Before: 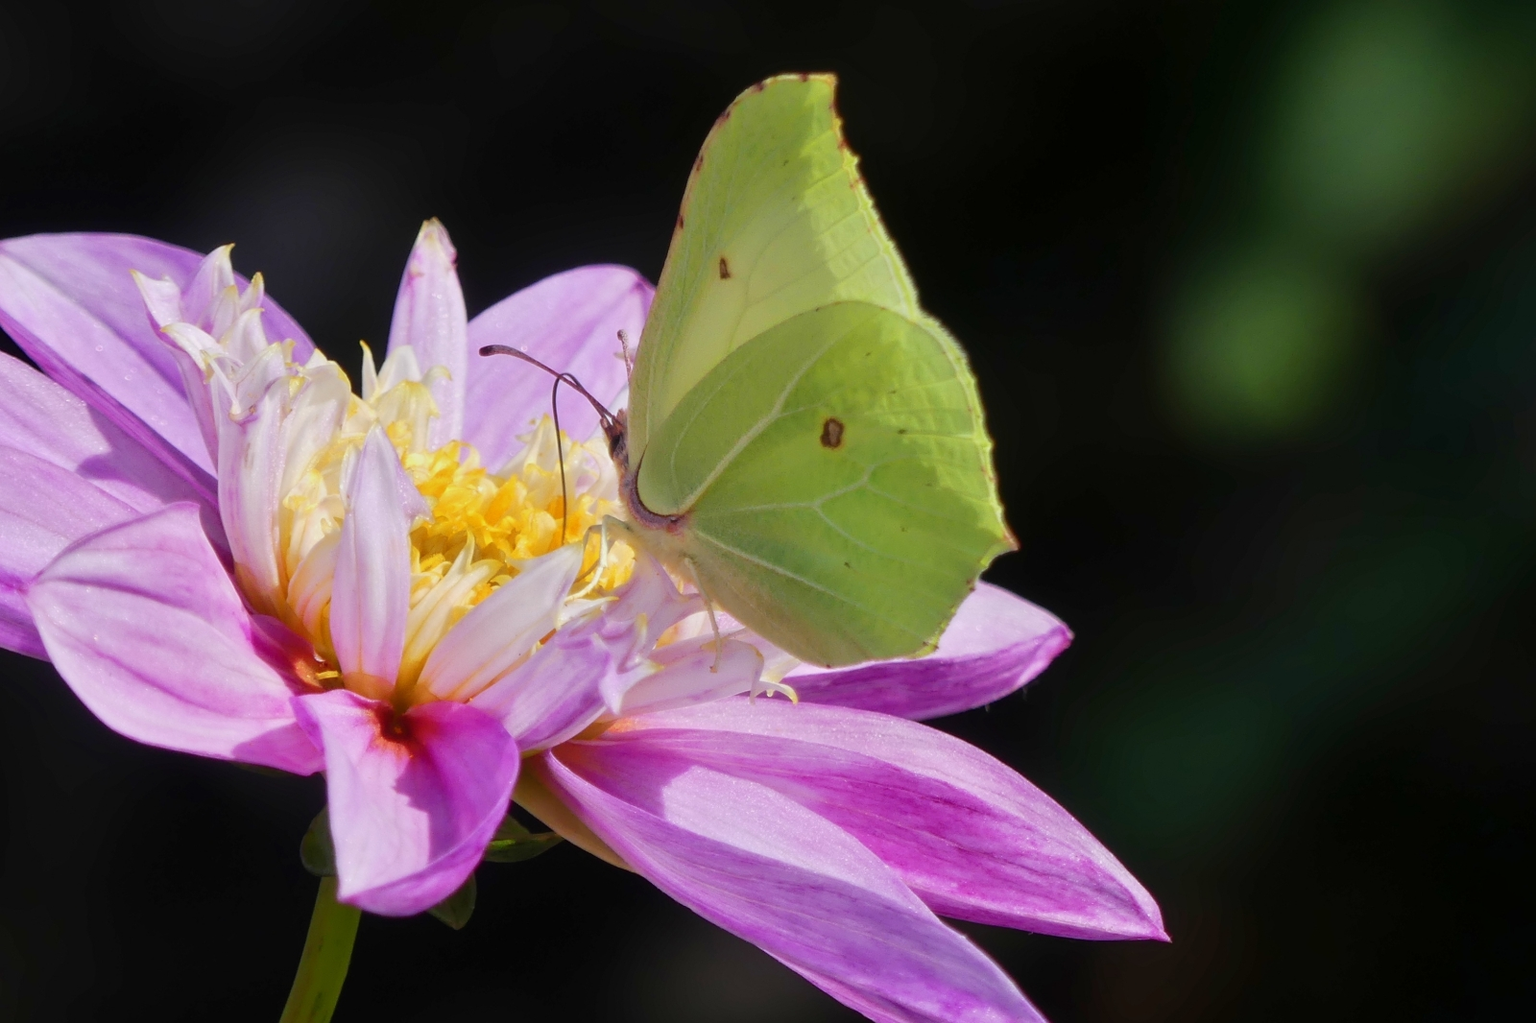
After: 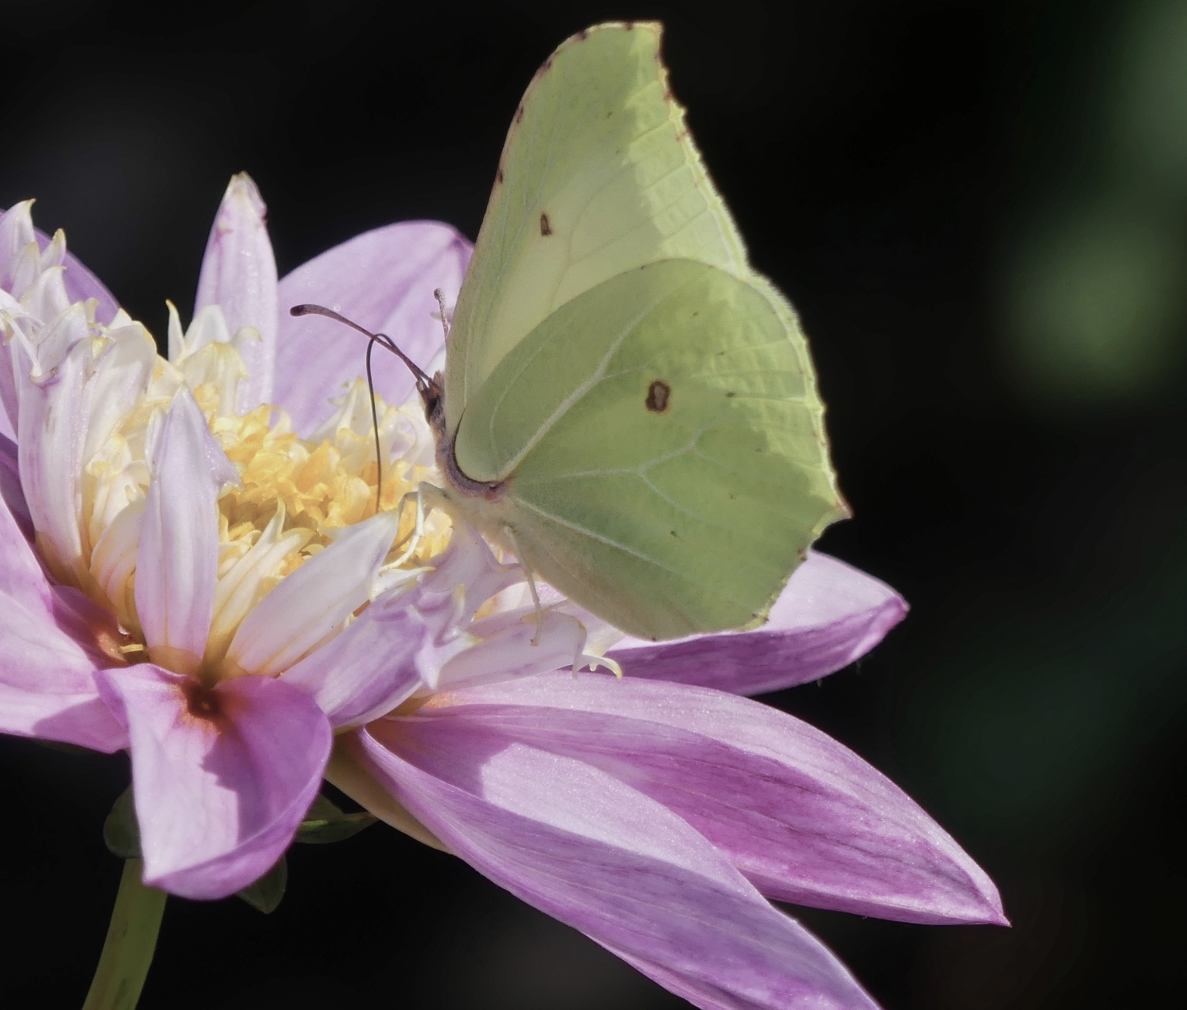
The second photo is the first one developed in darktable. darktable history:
color correction: saturation 0.57
crop and rotate: left 13.15%, top 5.251%, right 12.609%
